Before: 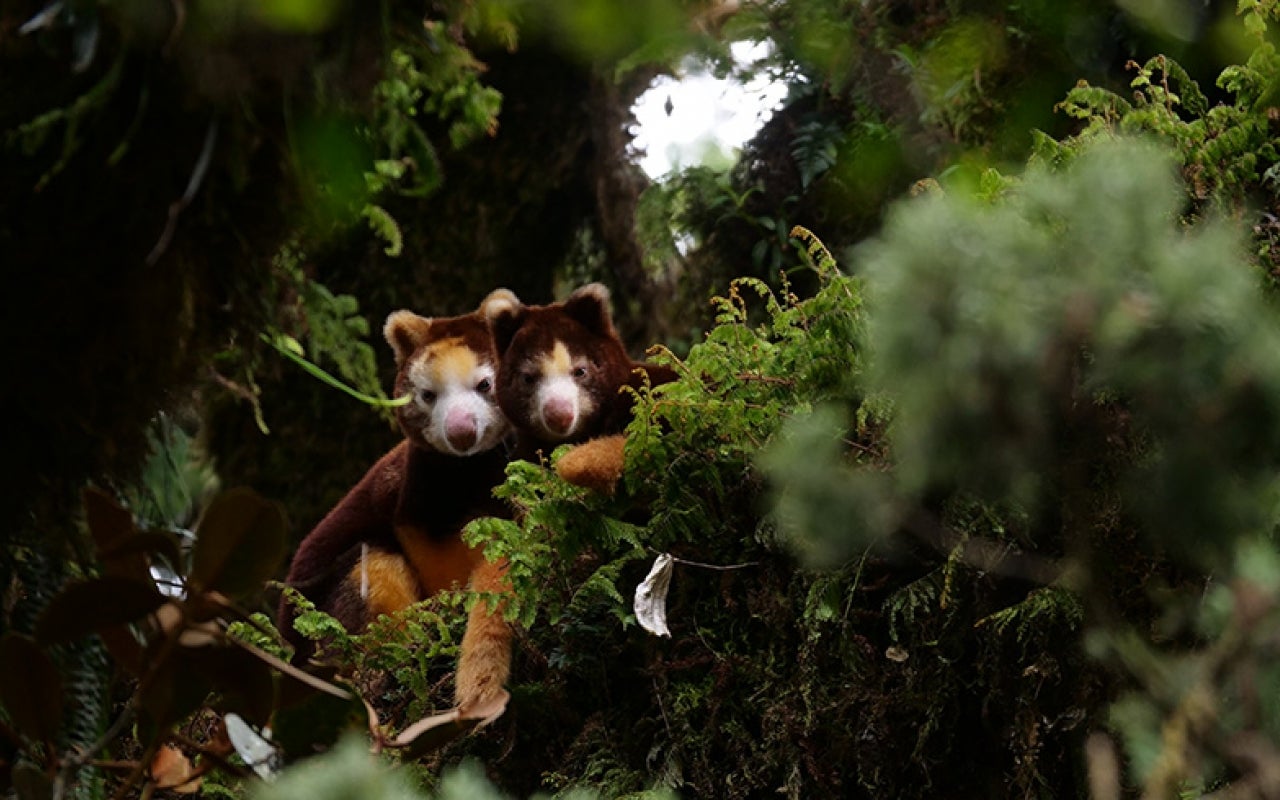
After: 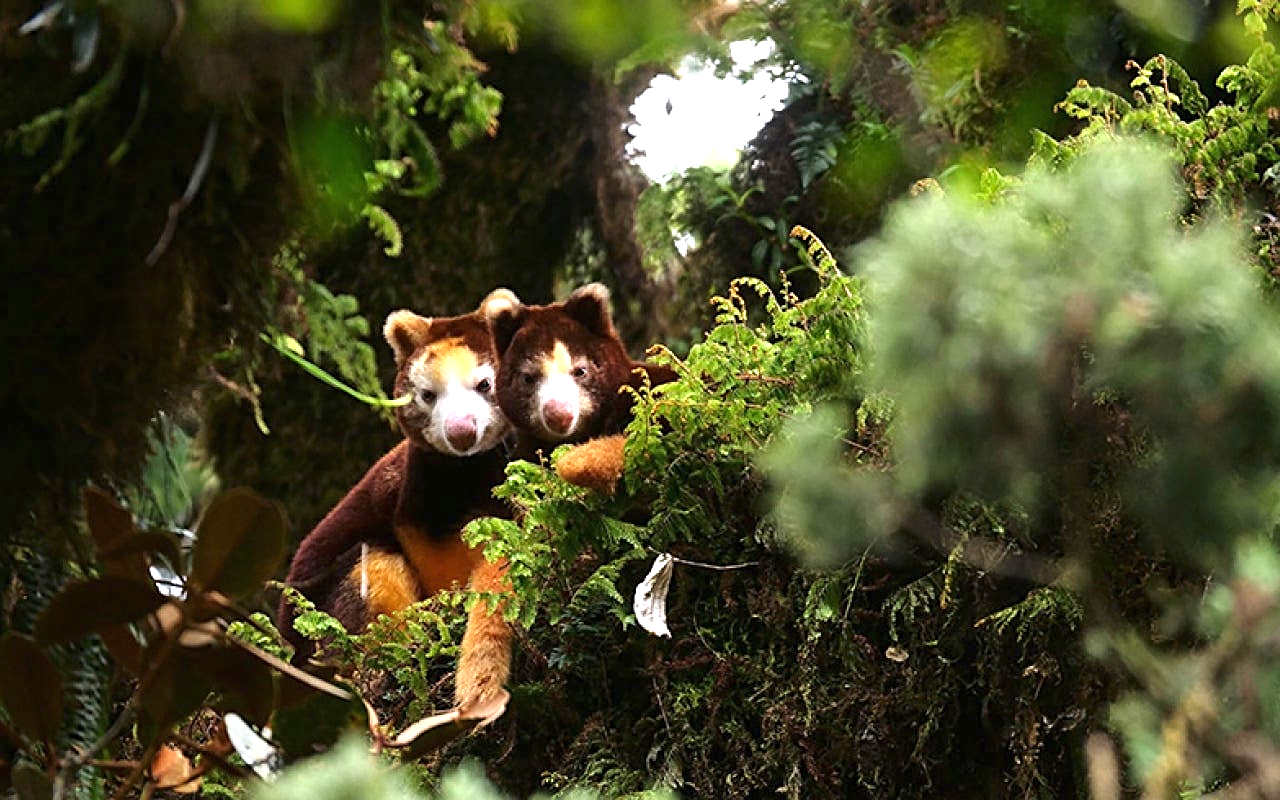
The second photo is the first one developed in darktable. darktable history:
exposure: black level correction 0, exposure 1.439 EV, compensate highlight preservation false
sharpen: on, module defaults
